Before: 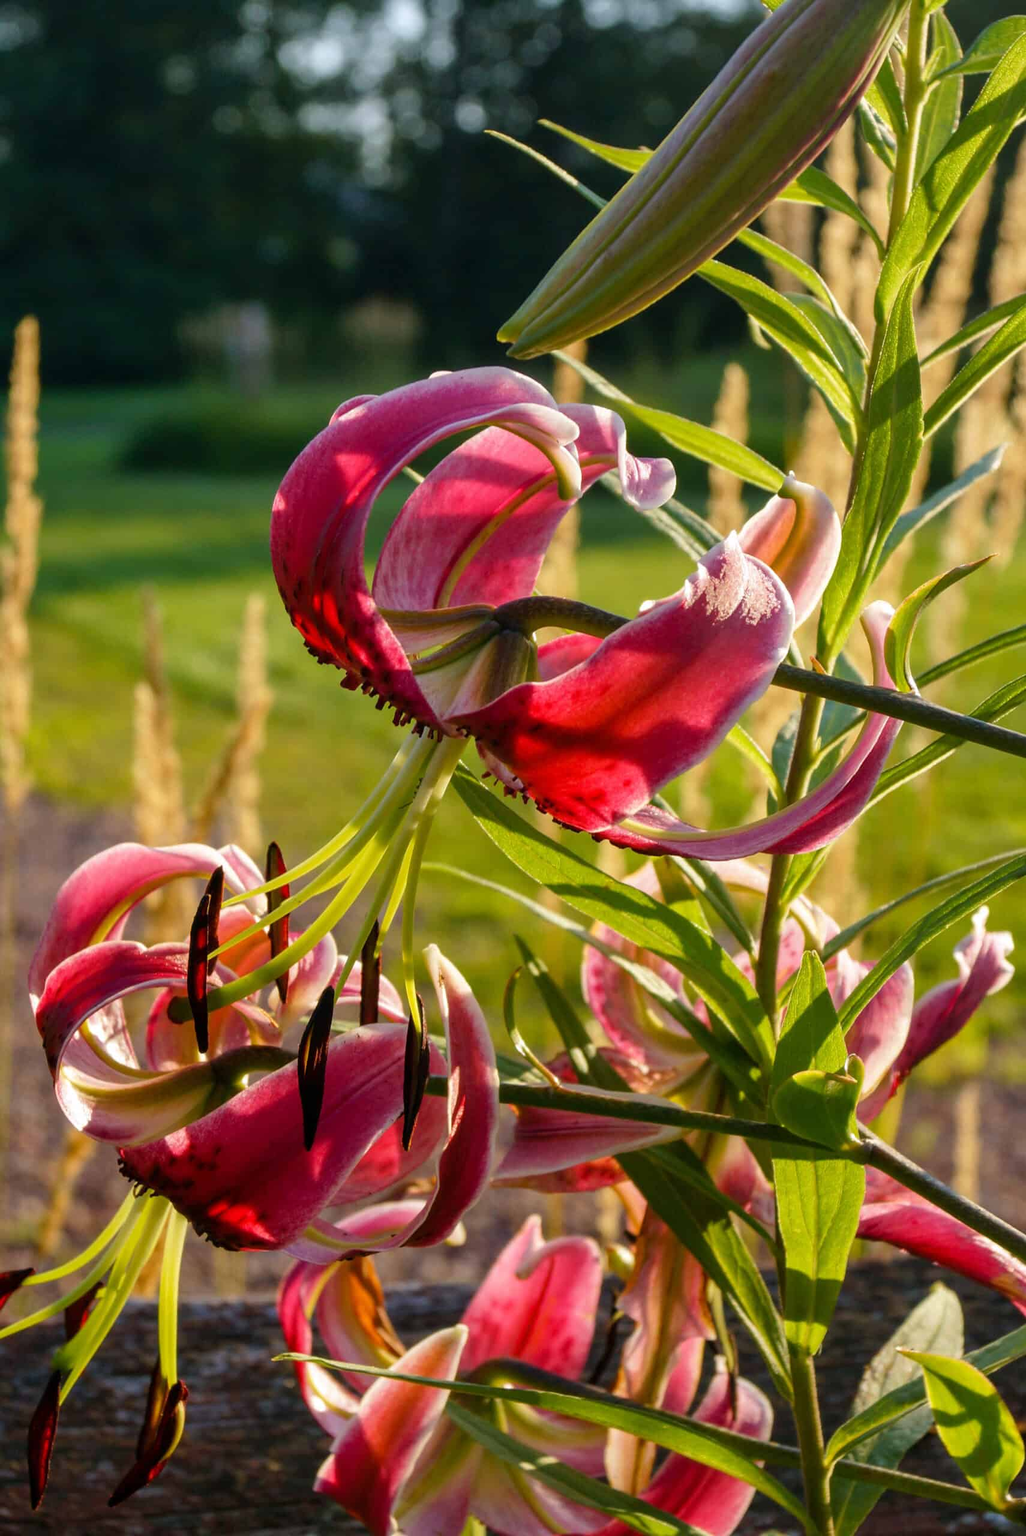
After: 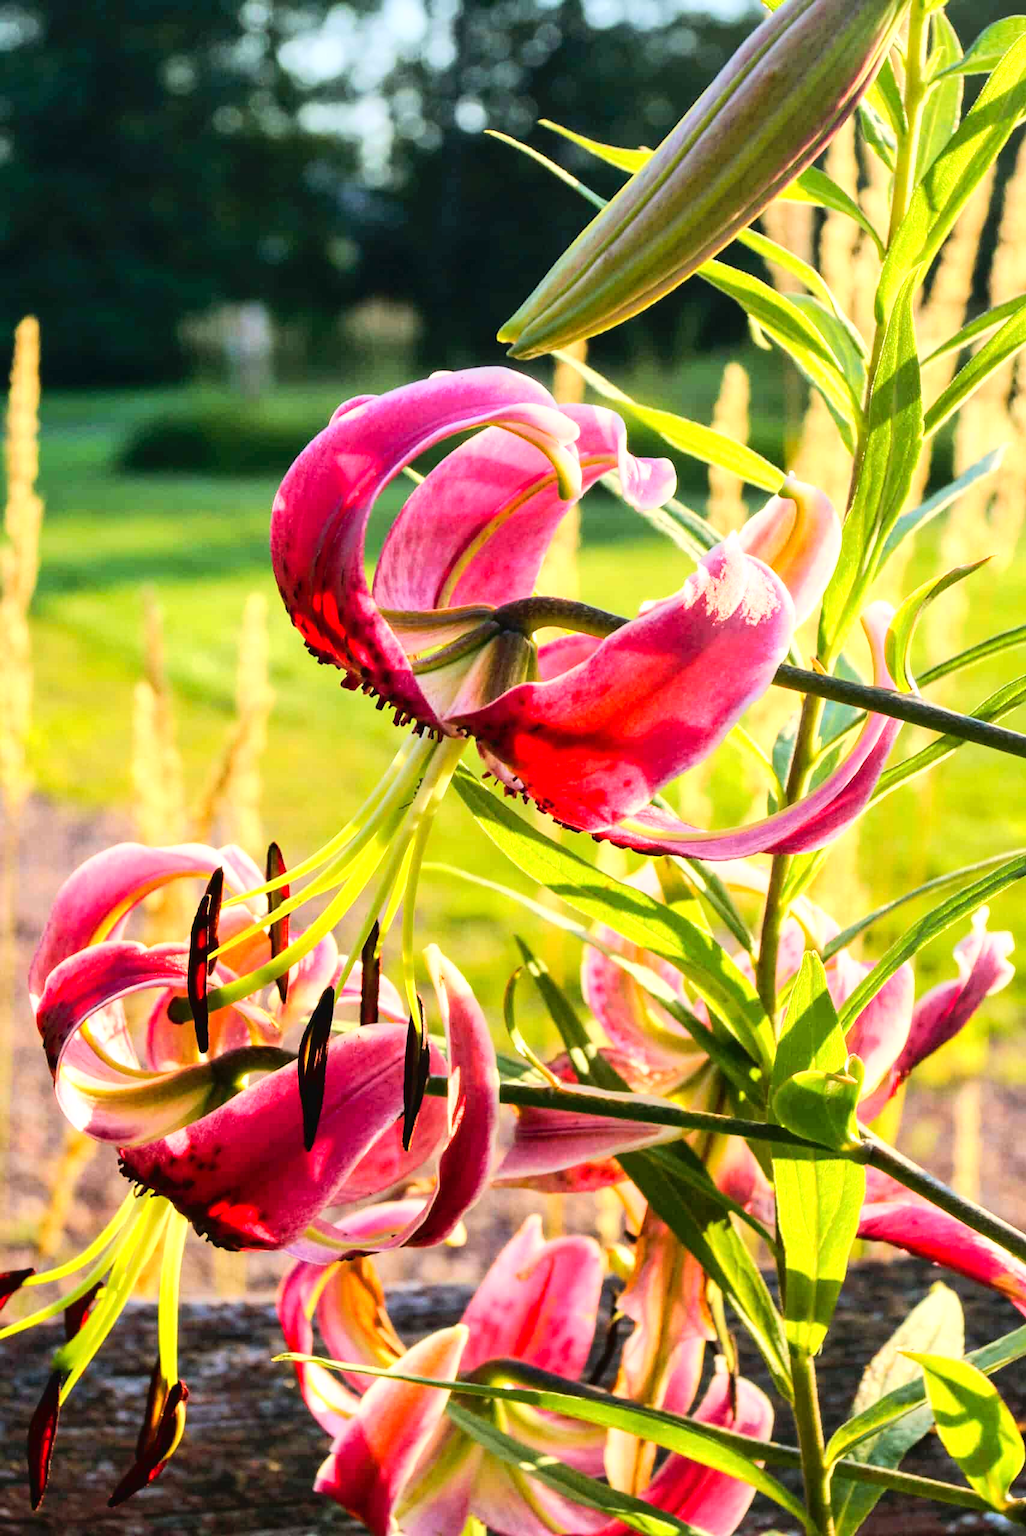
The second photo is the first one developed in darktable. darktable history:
tone curve: curves: ch0 [(0, 0) (0.003, 0.026) (0.011, 0.03) (0.025, 0.047) (0.044, 0.082) (0.069, 0.119) (0.1, 0.157) (0.136, 0.19) (0.177, 0.231) (0.224, 0.27) (0.277, 0.318) (0.335, 0.383) (0.399, 0.456) (0.468, 0.532) (0.543, 0.618) (0.623, 0.71) (0.709, 0.786) (0.801, 0.851) (0.898, 0.908) (1, 1)], color space Lab, linked channels, preserve colors none
base curve: curves: ch0 [(0, 0) (0.012, 0.01) (0.073, 0.168) (0.31, 0.711) (0.645, 0.957) (1, 1)], preserve colors average RGB
